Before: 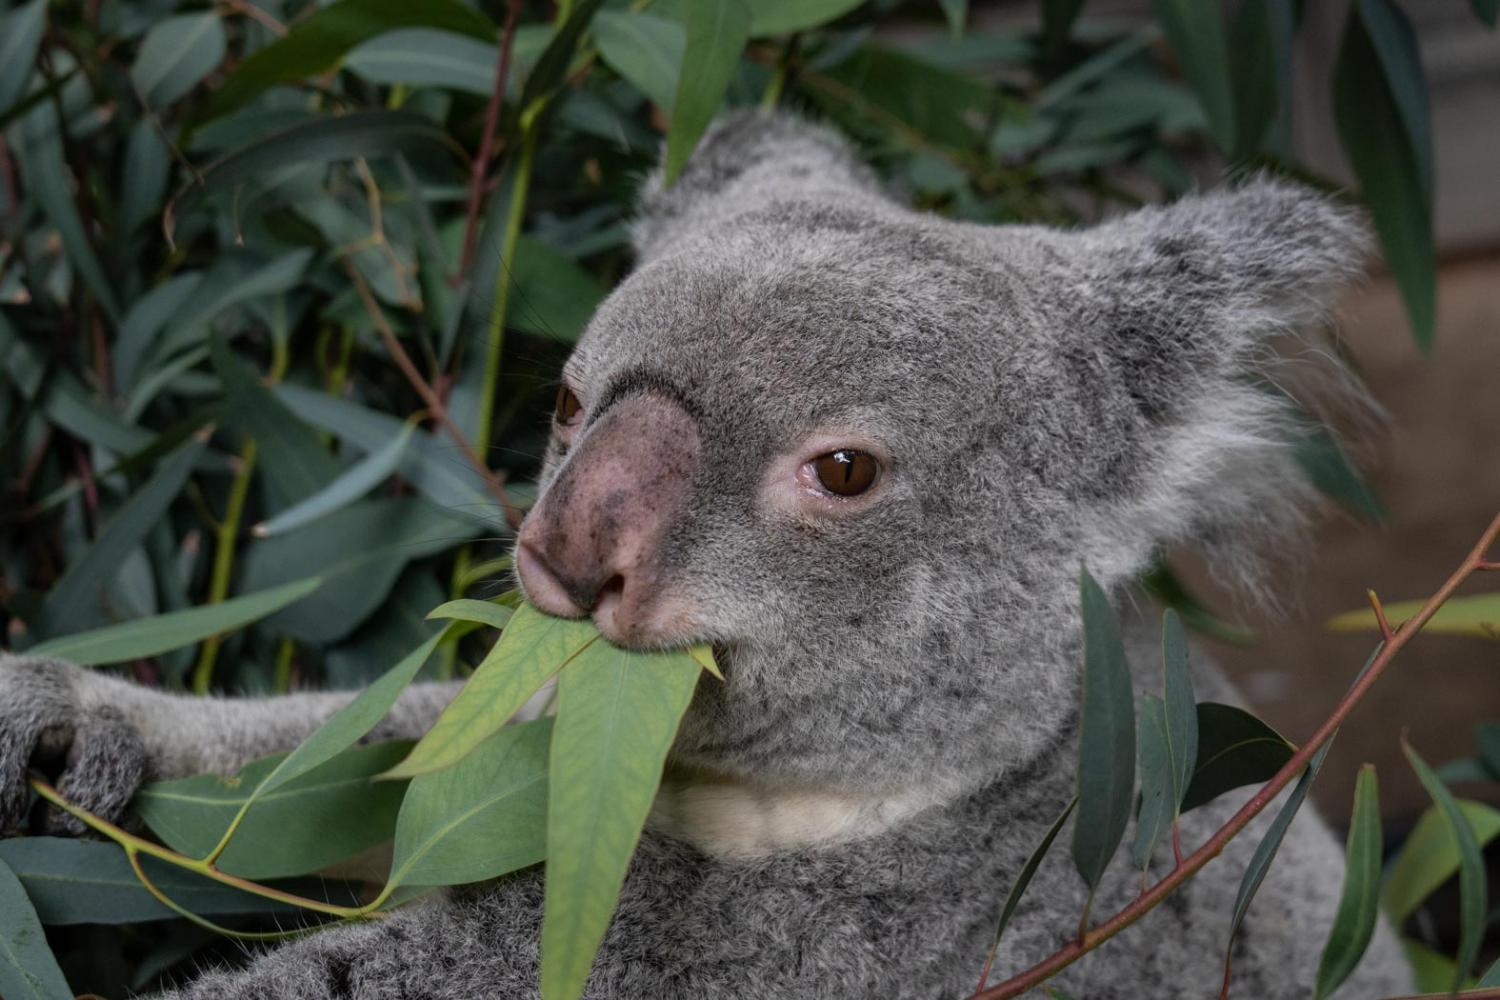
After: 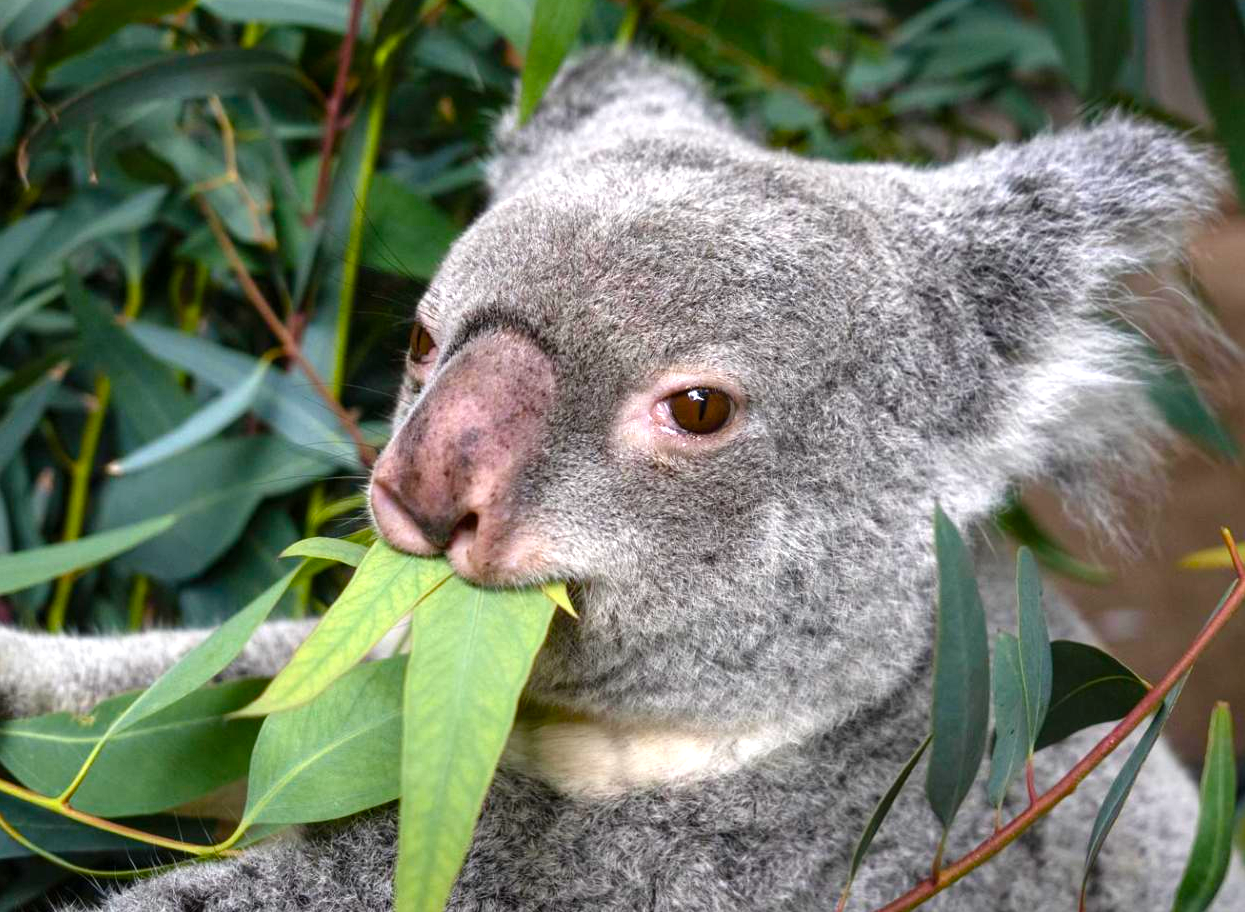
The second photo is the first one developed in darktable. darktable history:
color balance rgb: perceptual saturation grading › global saturation 20%, perceptual saturation grading › highlights -25.612%, perceptual saturation grading › shadows 25.552%, global vibrance 35.543%, contrast 10.538%
crop: left 9.795%, top 6.273%, right 7.179%, bottom 2.509%
exposure: black level correction 0, exposure 1.102 EV, compensate exposure bias true, compensate highlight preservation false
